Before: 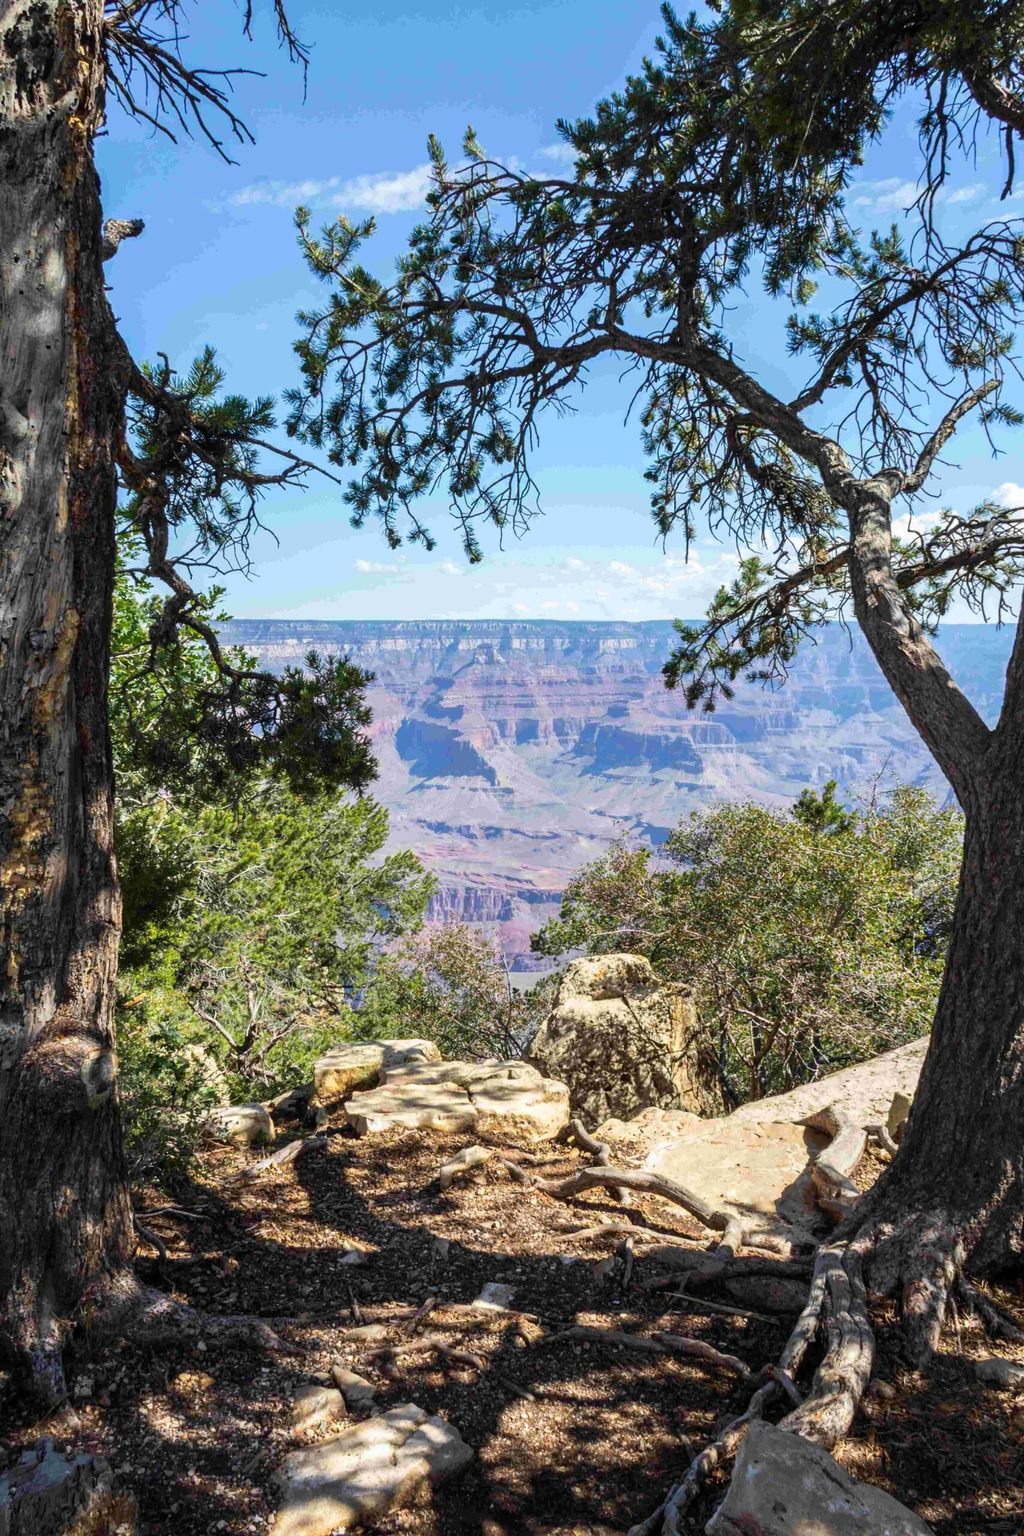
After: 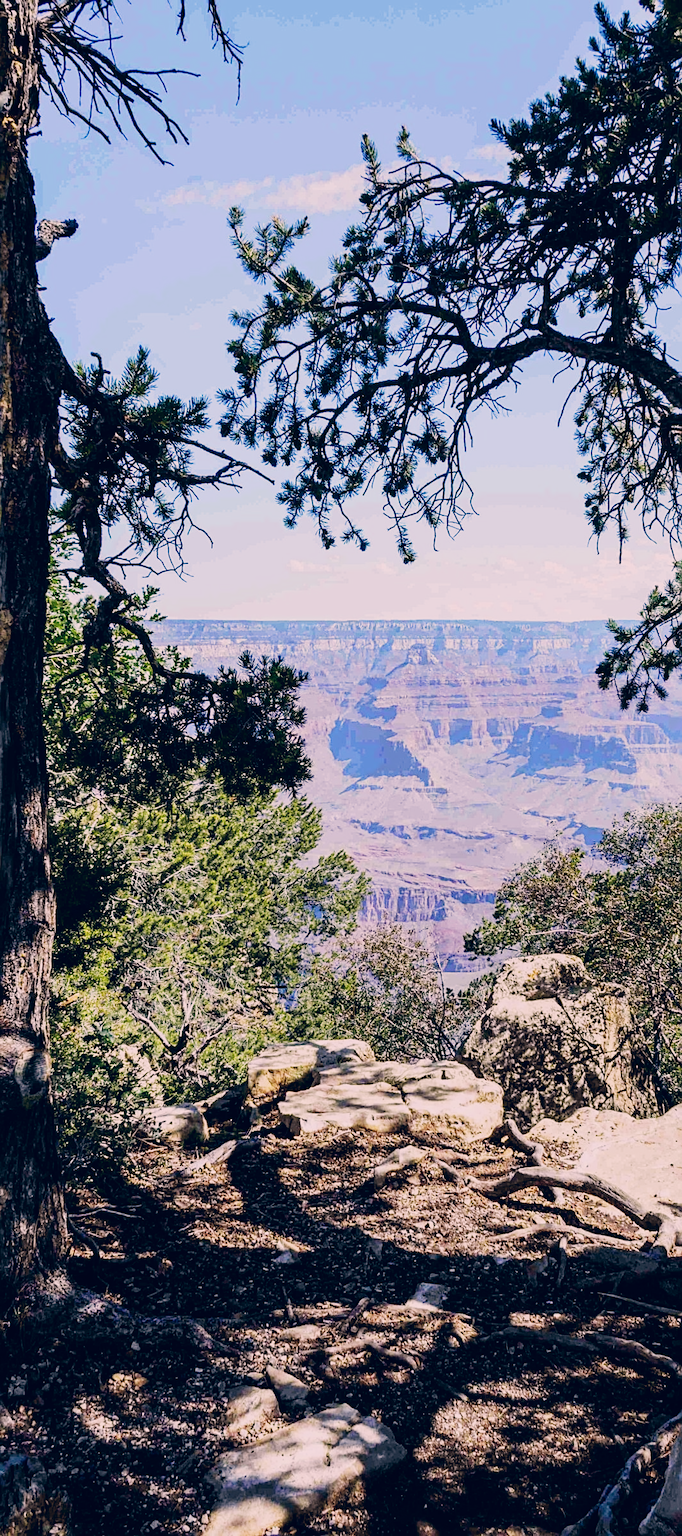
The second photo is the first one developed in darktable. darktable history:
white balance: red 0.984, blue 1.059
crop and rotate: left 6.617%, right 26.717%
bloom: size 15%, threshold 97%, strength 7%
color correction: highlights a* 14.46, highlights b* 5.85, shadows a* -5.53, shadows b* -15.24, saturation 0.85
color zones: curves: ch0 [(0.068, 0.464) (0.25, 0.5) (0.48, 0.508) (0.75, 0.536) (0.886, 0.476) (0.967, 0.456)]; ch1 [(0.066, 0.456) (0.25, 0.5) (0.616, 0.508) (0.746, 0.56) (0.934, 0.444)]
sharpen: on, module defaults
sigmoid: contrast 1.8, skew -0.2, preserve hue 0%, red attenuation 0.1, red rotation 0.035, green attenuation 0.1, green rotation -0.017, blue attenuation 0.15, blue rotation -0.052, base primaries Rec2020
